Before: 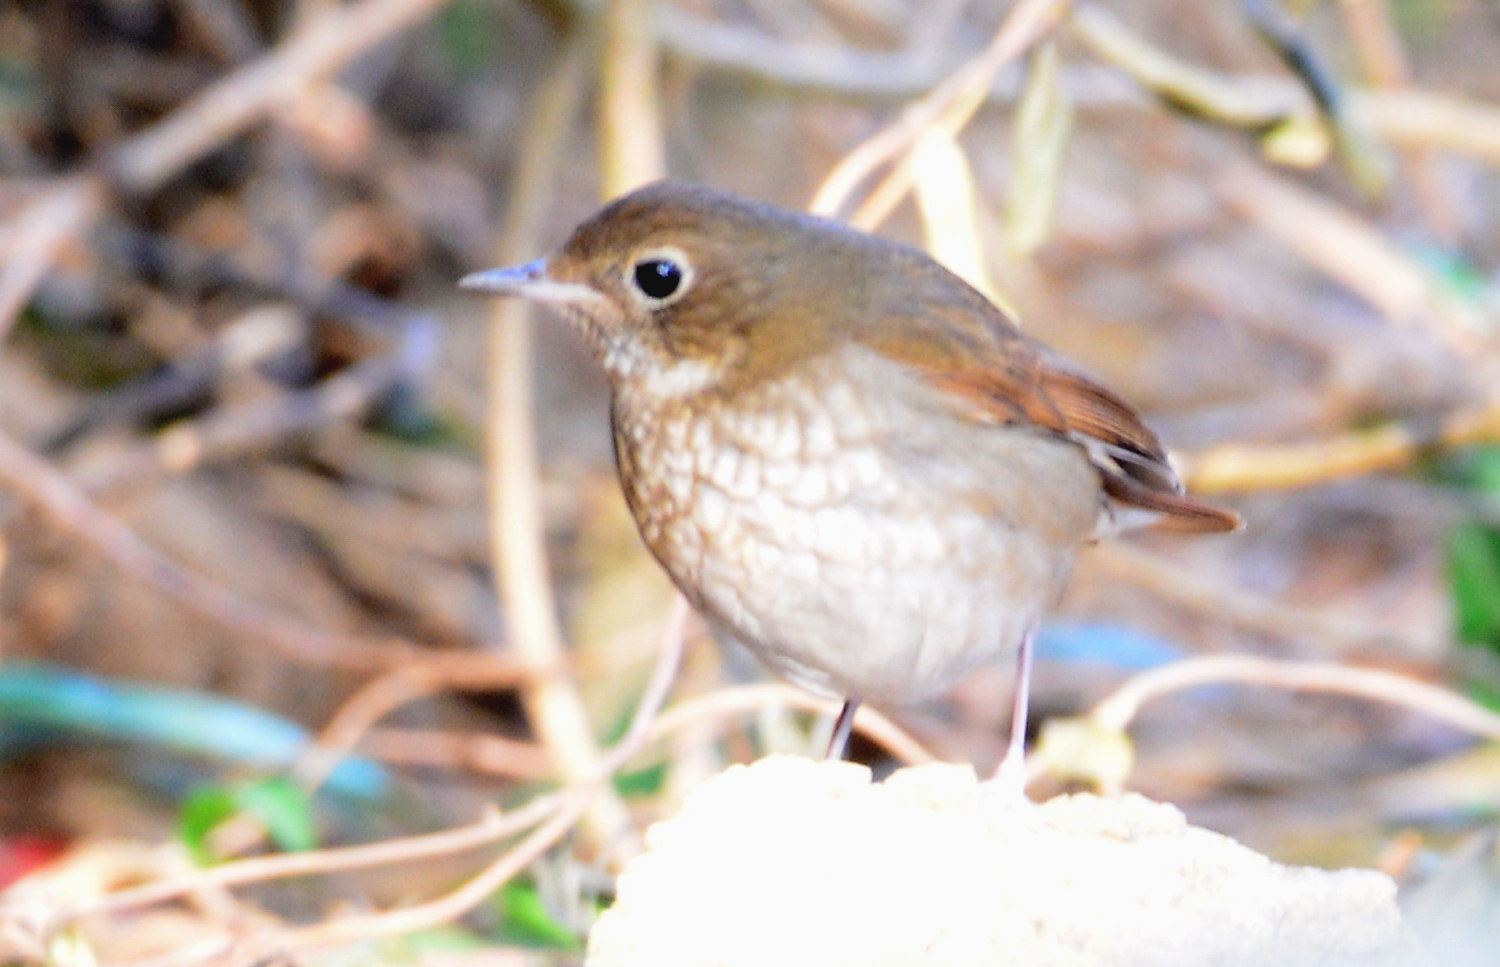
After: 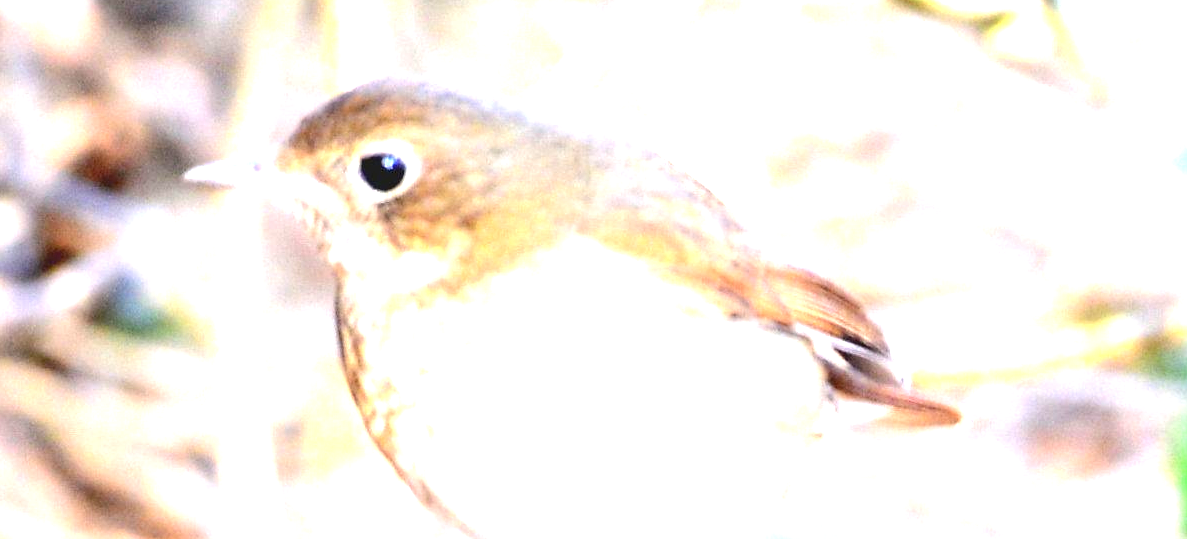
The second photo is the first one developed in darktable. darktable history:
tone equalizer: edges refinement/feathering 500, mask exposure compensation -1.57 EV, preserve details no
crop: left 18.347%, top 11.097%, right 2.511%, bottom 33.164%
exposure: black level correction 0.001, exposure 1.729 EV, compensate highlight preservation false
